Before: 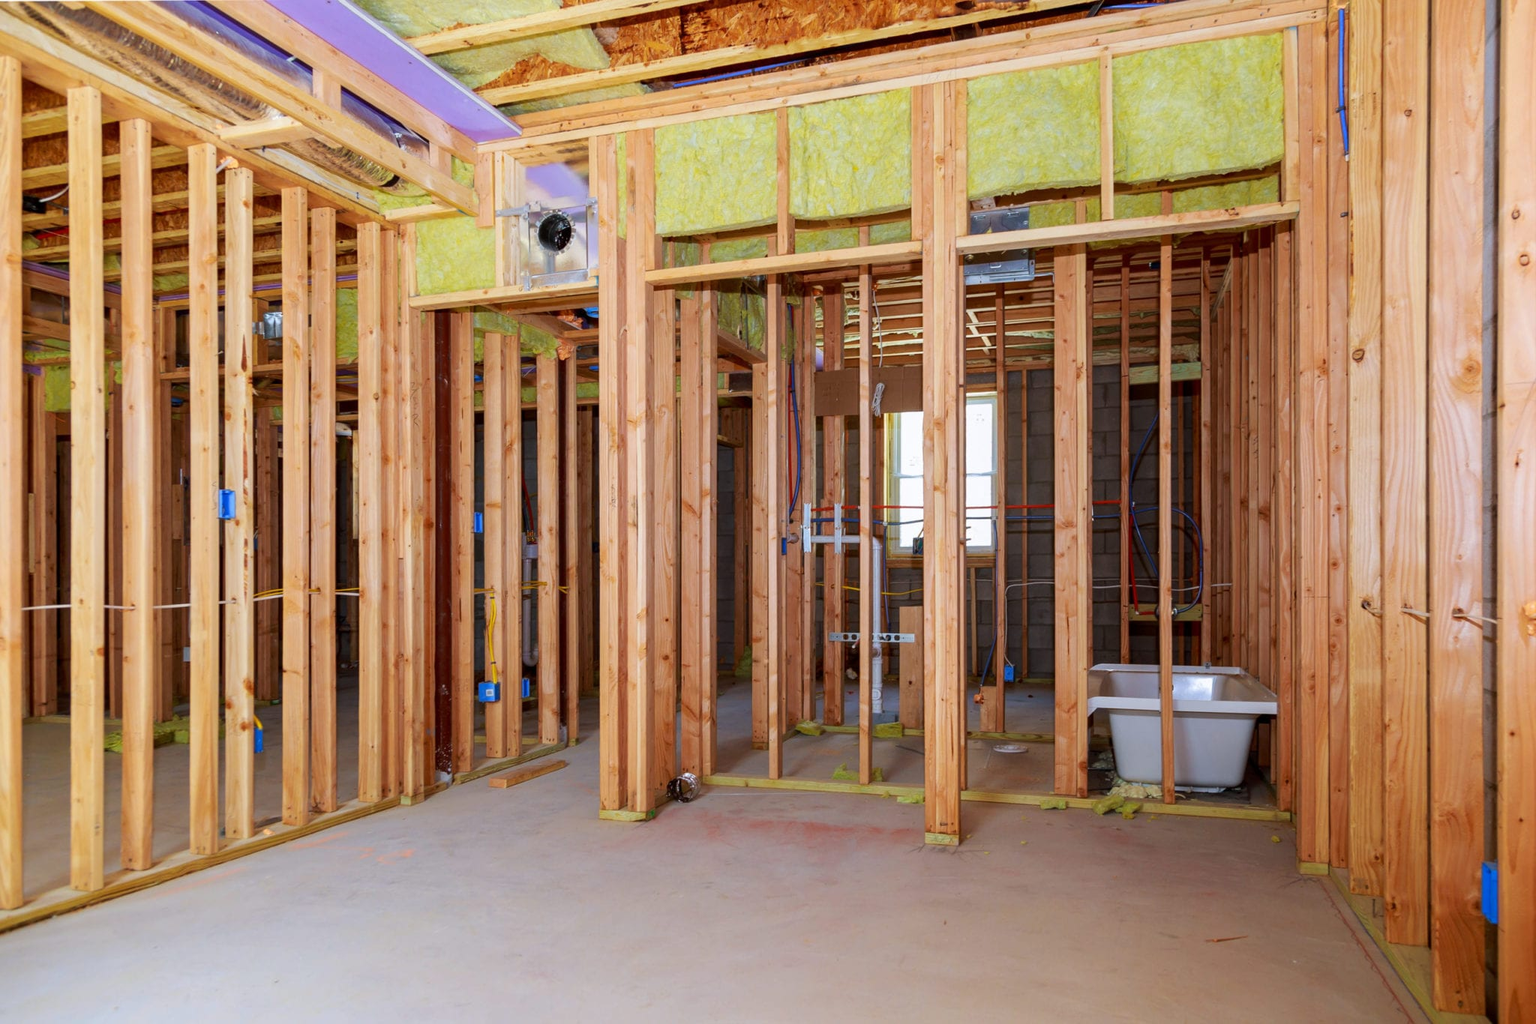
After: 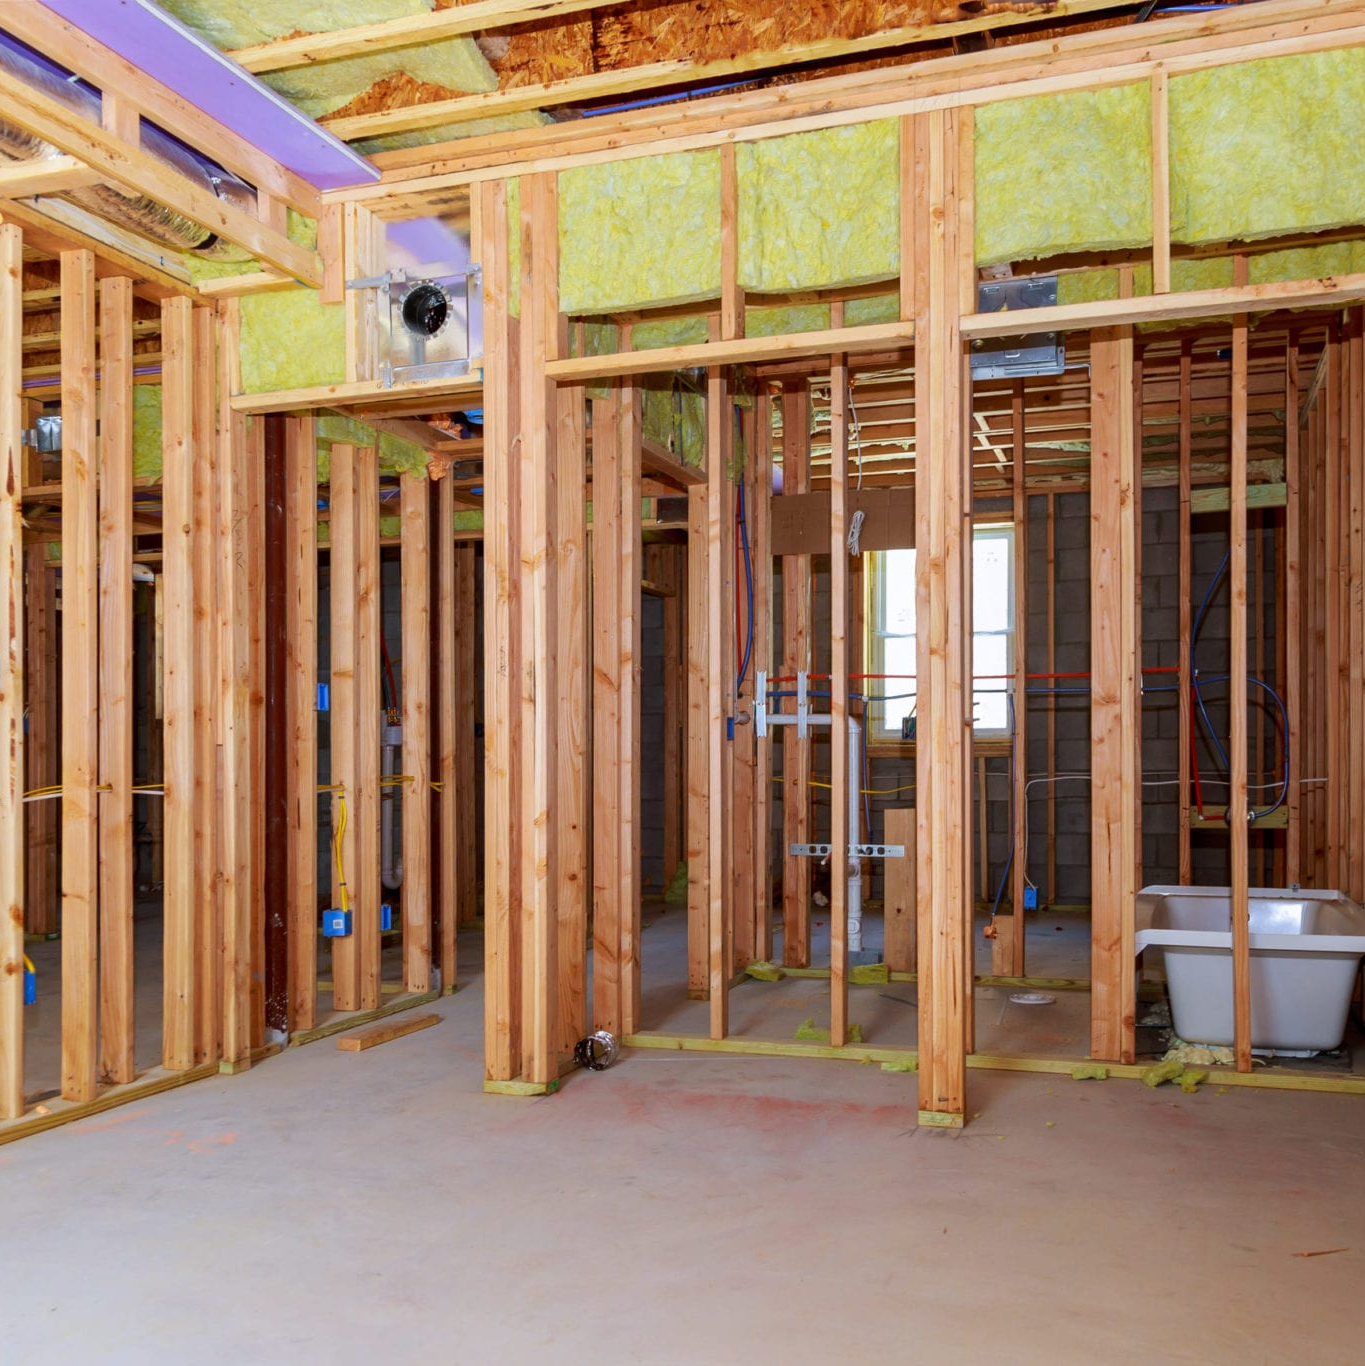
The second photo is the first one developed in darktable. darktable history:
tone equalizer: on, module defaults
crop: left 15.419%, right 17.914%
